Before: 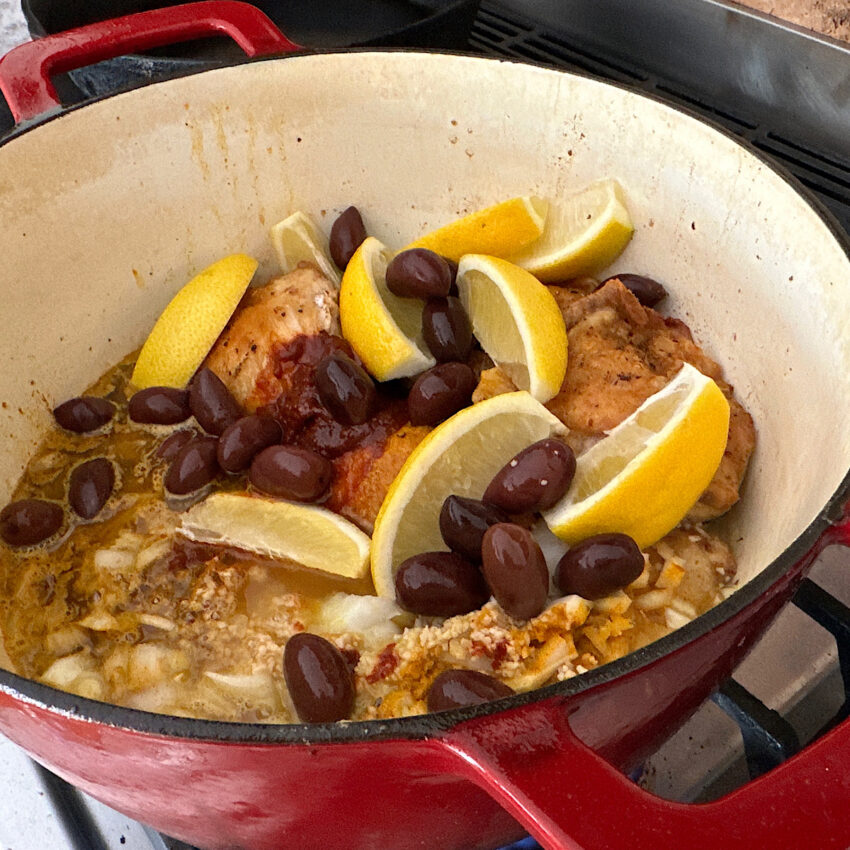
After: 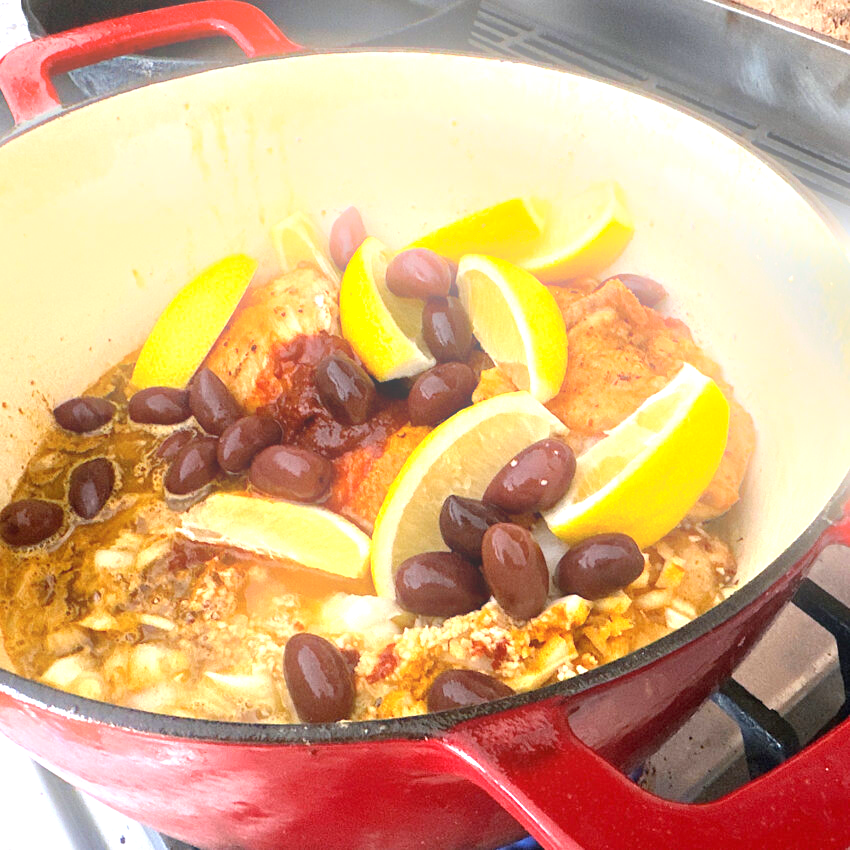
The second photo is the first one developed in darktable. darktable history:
bloom: size 13.65%, threshold 98.39%, strength 4.82%
white balance: red 0.988, blue 1.017
exposure: black level correction 0, exposure 1.2 EV, compensate highlight preservation false
